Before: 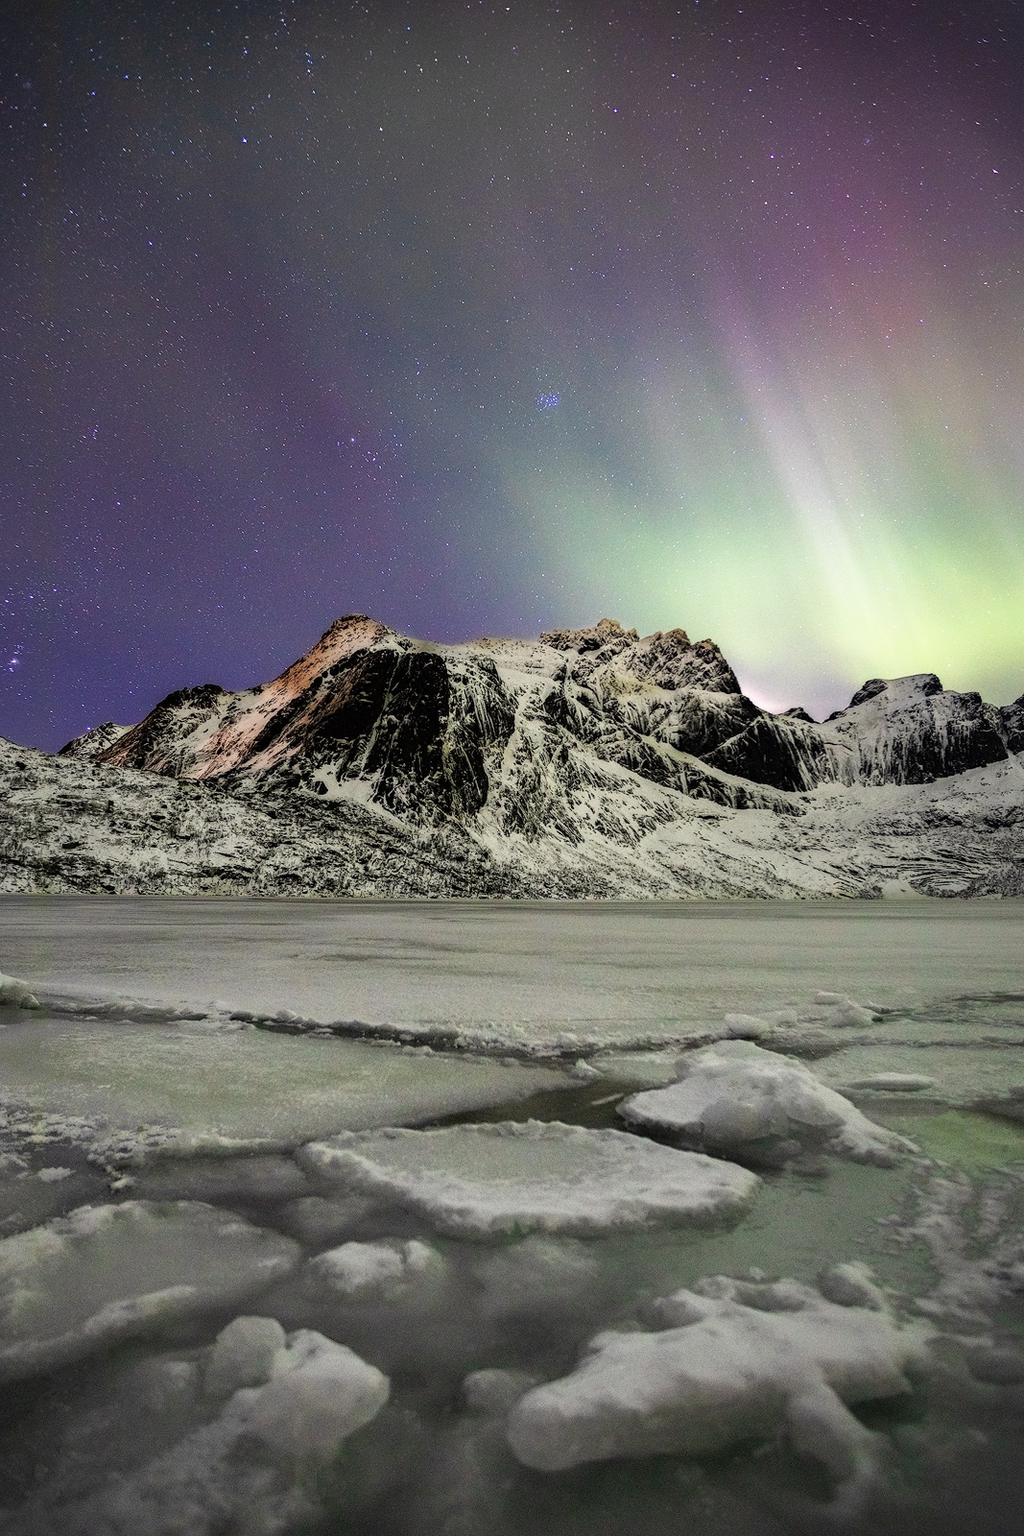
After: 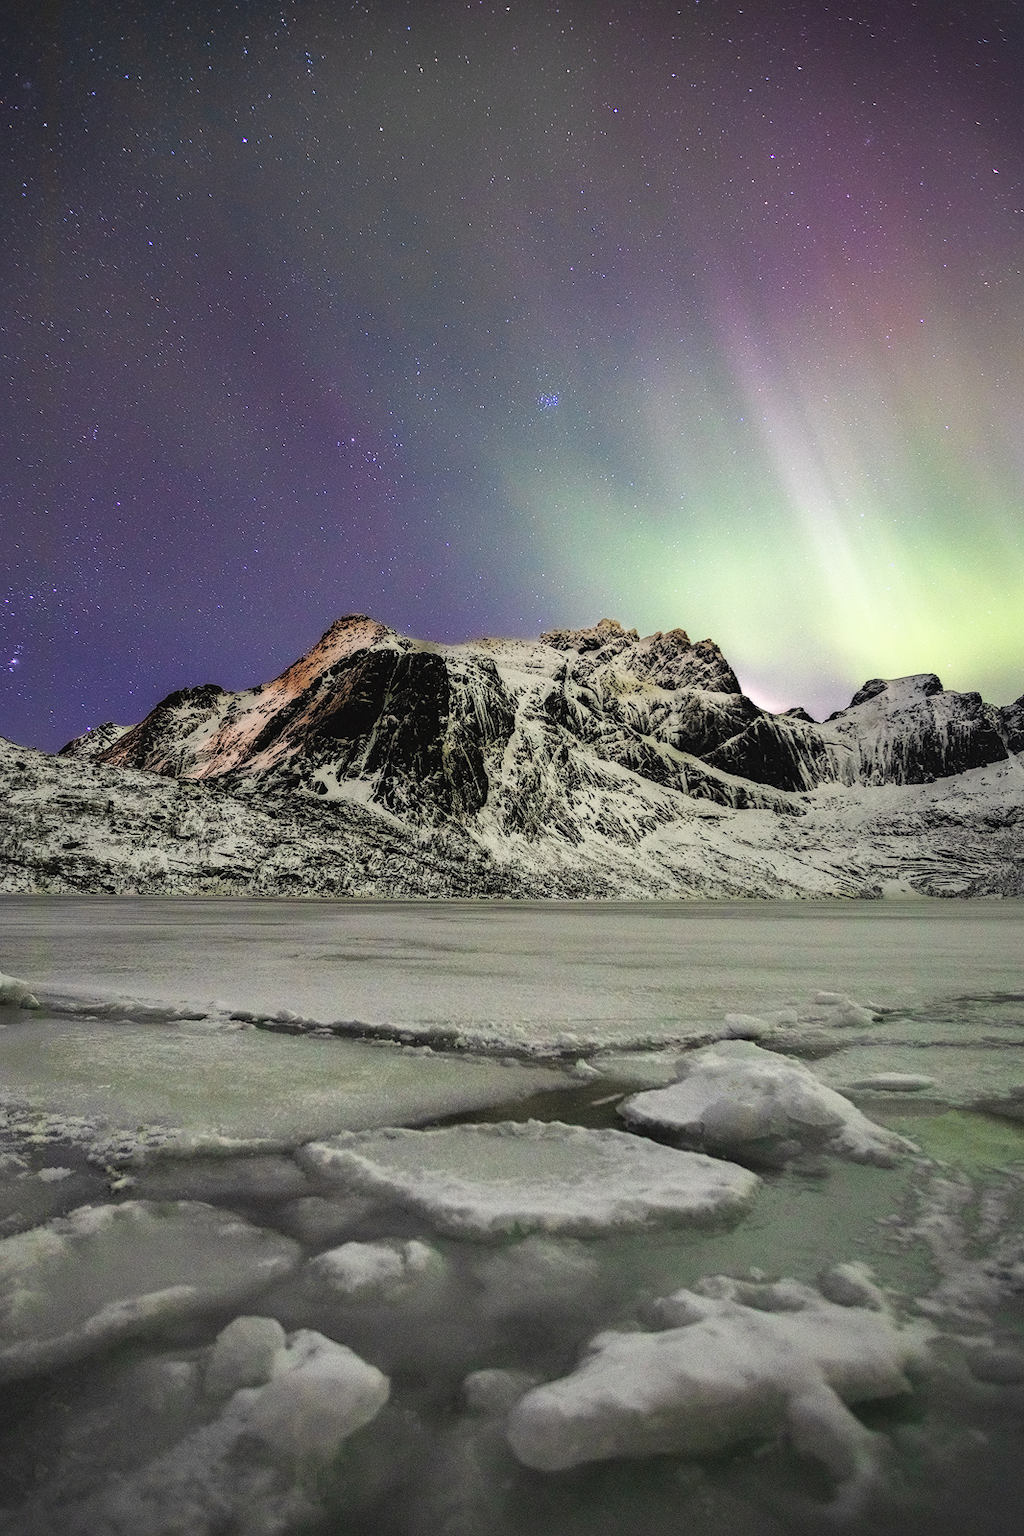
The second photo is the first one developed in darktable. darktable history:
exposure: black level correction -0.003, exposure 0.035 EV, compensate highlight preservation false
